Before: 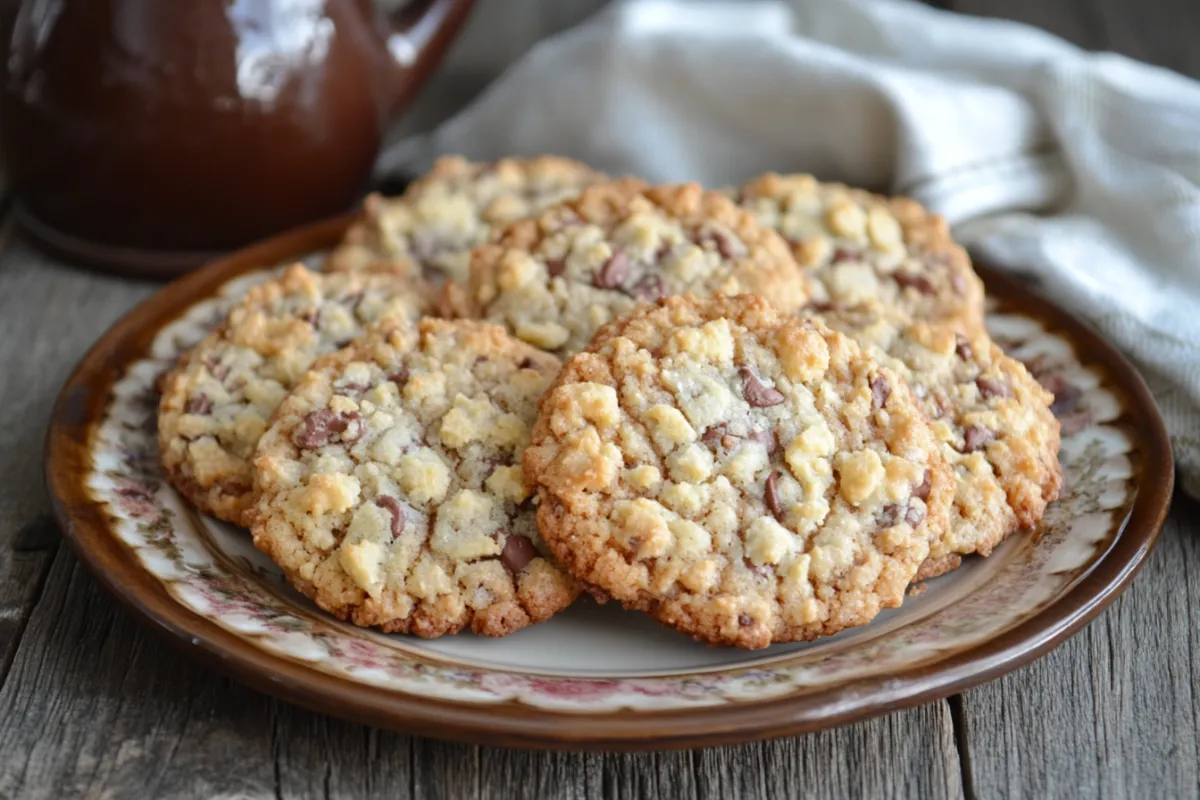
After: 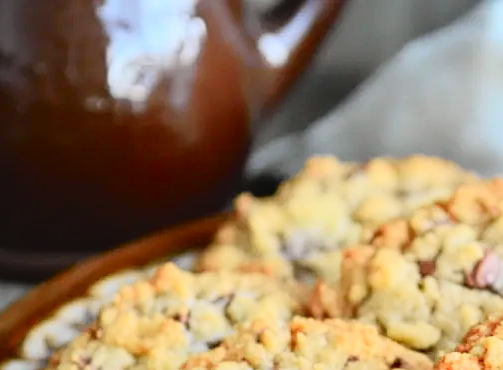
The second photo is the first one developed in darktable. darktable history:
tone curve: curves: ch0 [(0, 0.022) (0.114, 0.088) (0.282, 0.316) (0.446, 0.511) (0.613, 0.693) (0.786, 0.843) (0.999, 0.949)]; ch1 [(0, 0) (0.395, 0.343) (0.463, 0.427) (0.486, 0.474) (0.503, 0.5) (0.535, 0.522) (0.555, 0.546) (0.594, 0.614) (0.755, 0.793) (1, 1)]; ch2 [(0, 0) (0.369, 0.388) (0.449, 0.431) (0.501, 0.5) (0.528, 0.517) (0.561, 0.59) (0.612, 0.646) (0.697, 0.721) (1, 1)], color space Lab, independent channels, preserve colors none
crop and rotate: left 10.817%, top 0.062%, right 47.194%, bottom 53.626%
sharpen: on, module defaults
contrast brightness saturation: contrast 0.2, brightness 0.16, saturation 0.22
